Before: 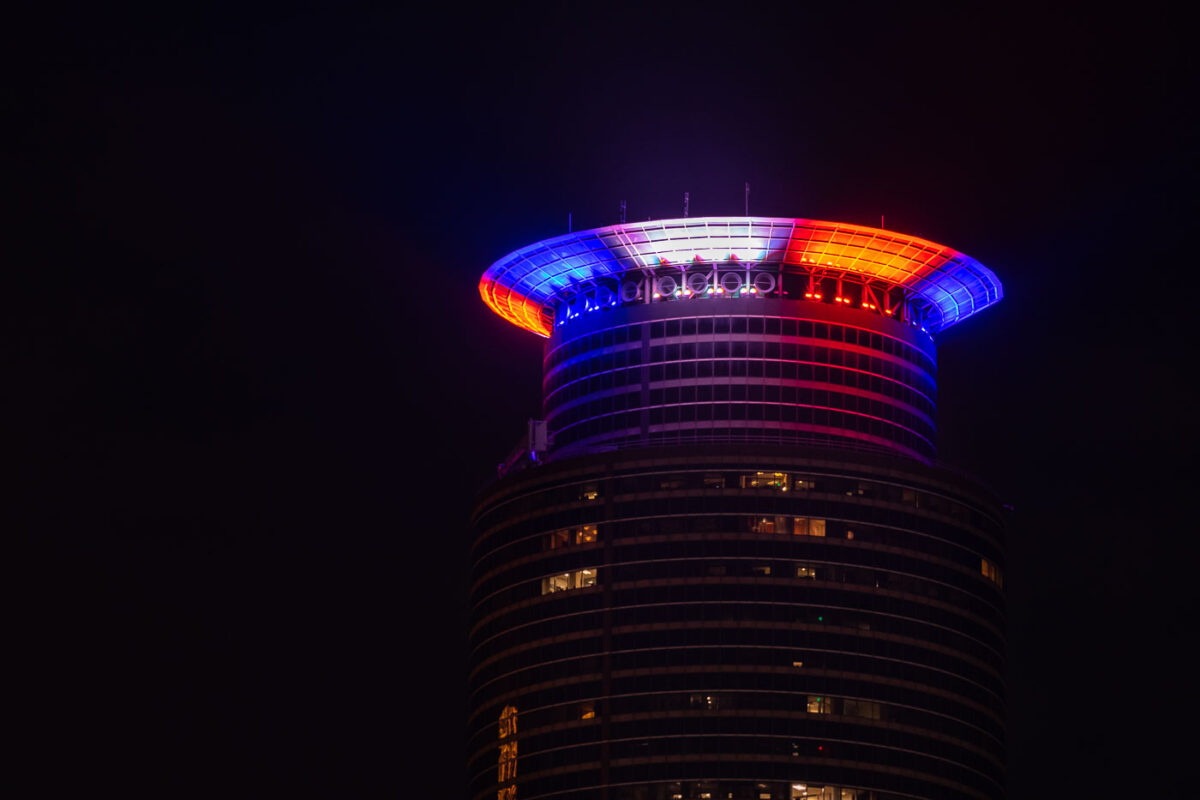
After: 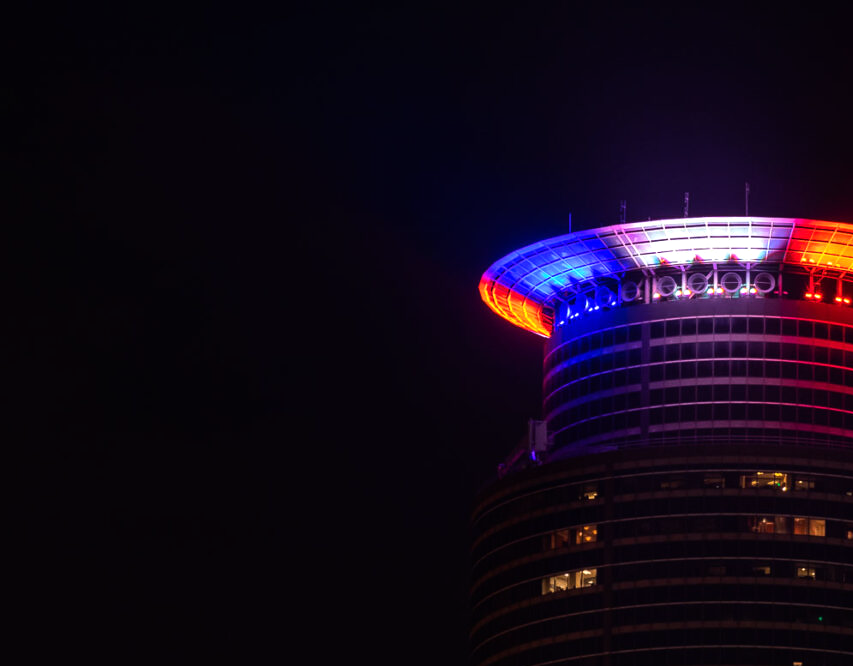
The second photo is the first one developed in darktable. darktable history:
crop: right 28.885%, bottom 16.626%
tone equalizer: -8 EV -0.417 EV, -7 EV -0.389 EV, -6 EV -0.333 EV, -5 EV -0.222 EV, -3 EV 0.222 EV, -2 EV 0.333 EV, -1 EV 0.389 EV, +0 EV 0.417 EV, edges refinement/feathering 500, mask exposure compensation -1.57 EV, preserve details no
